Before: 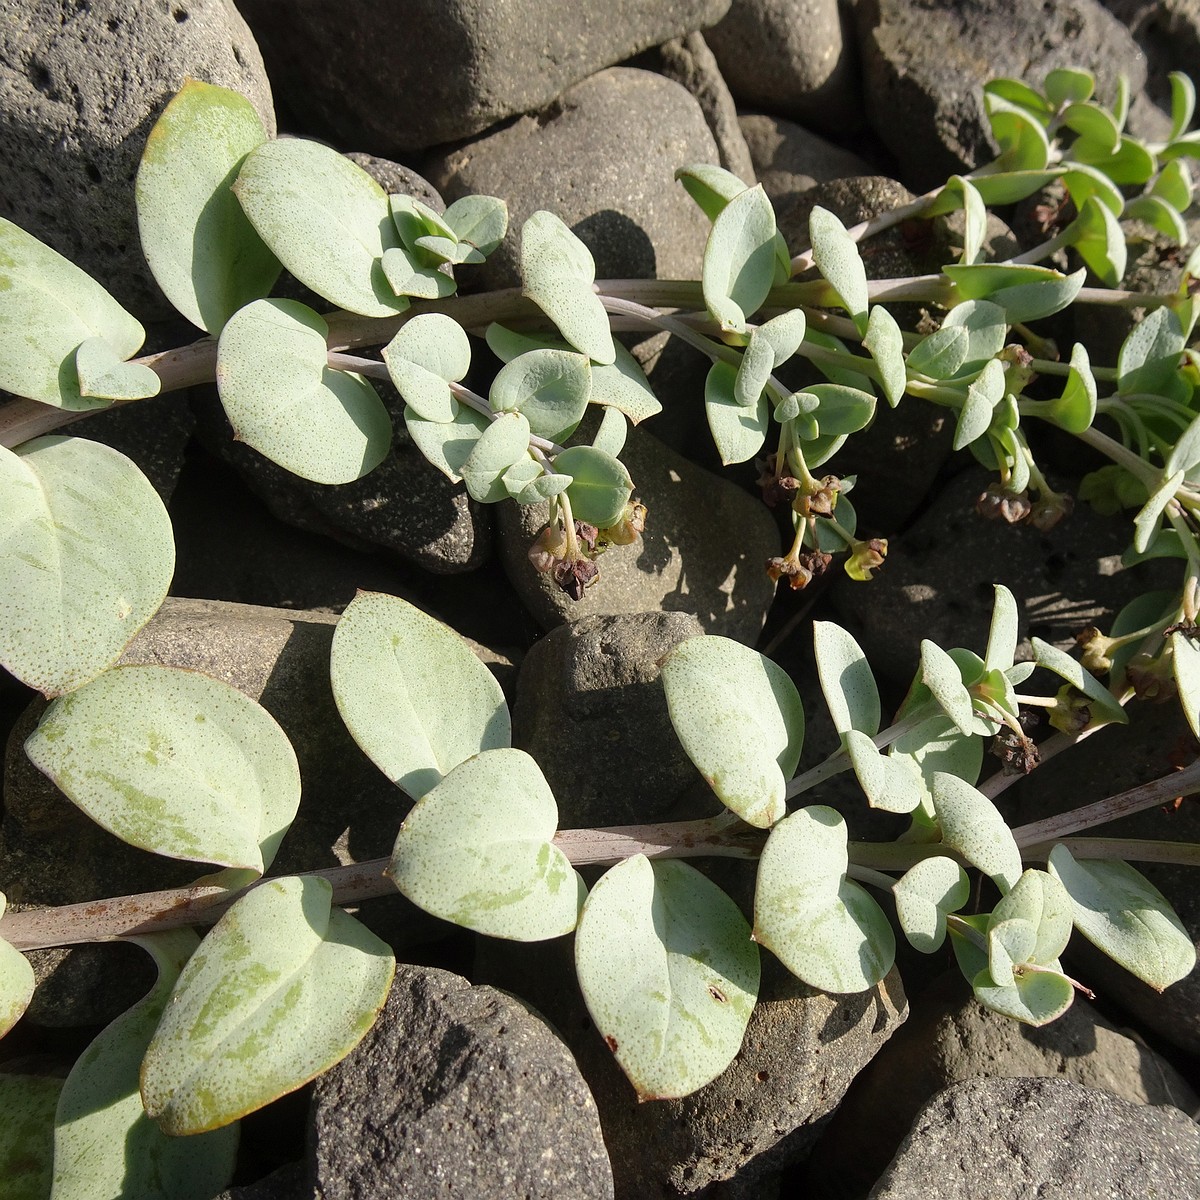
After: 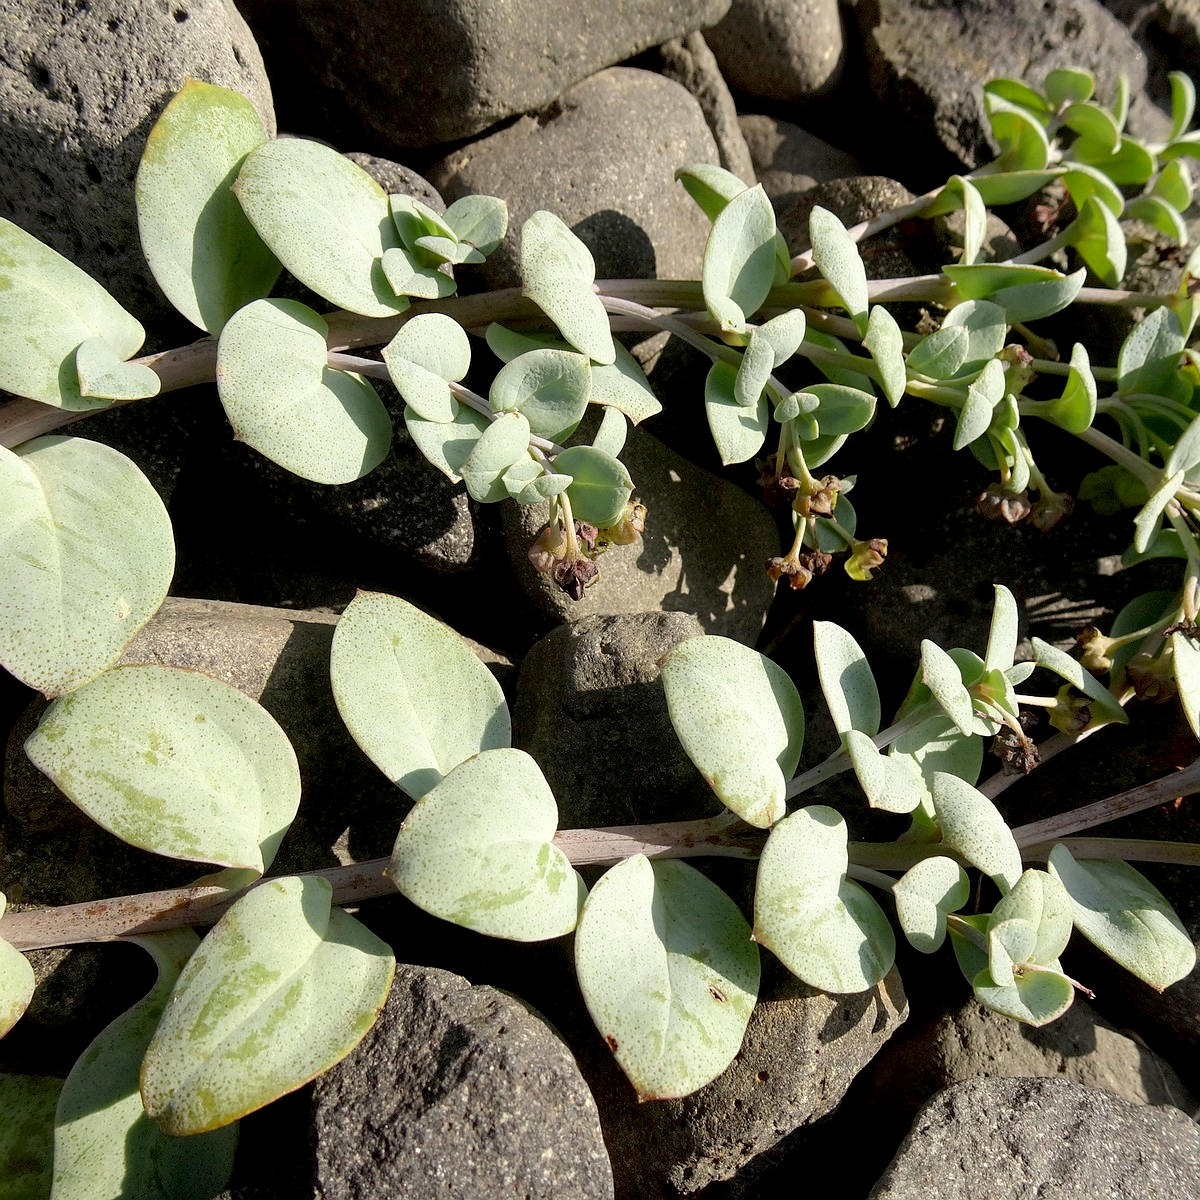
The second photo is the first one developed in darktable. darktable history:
exposure: black level correction 0.007, exposure 0.096 EV, compensate exposure bias true, compensate highlight preservation false
